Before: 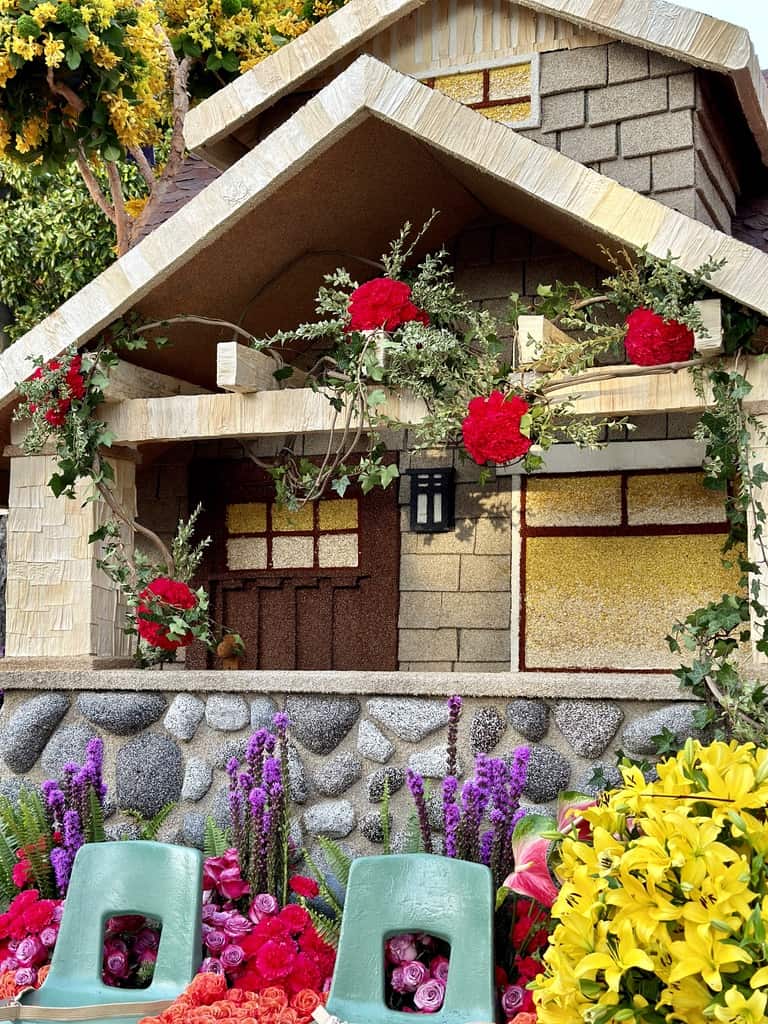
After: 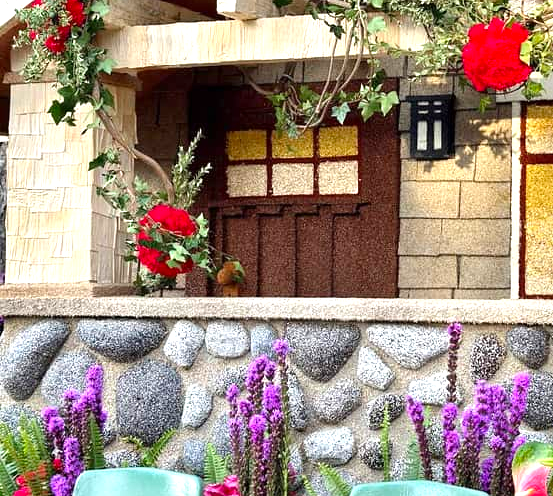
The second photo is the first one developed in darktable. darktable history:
exposure: exposure 0.636 EV, compensate highlight preservation false
crop: top 36.498%, right 27.964%, bottom 14.995%
